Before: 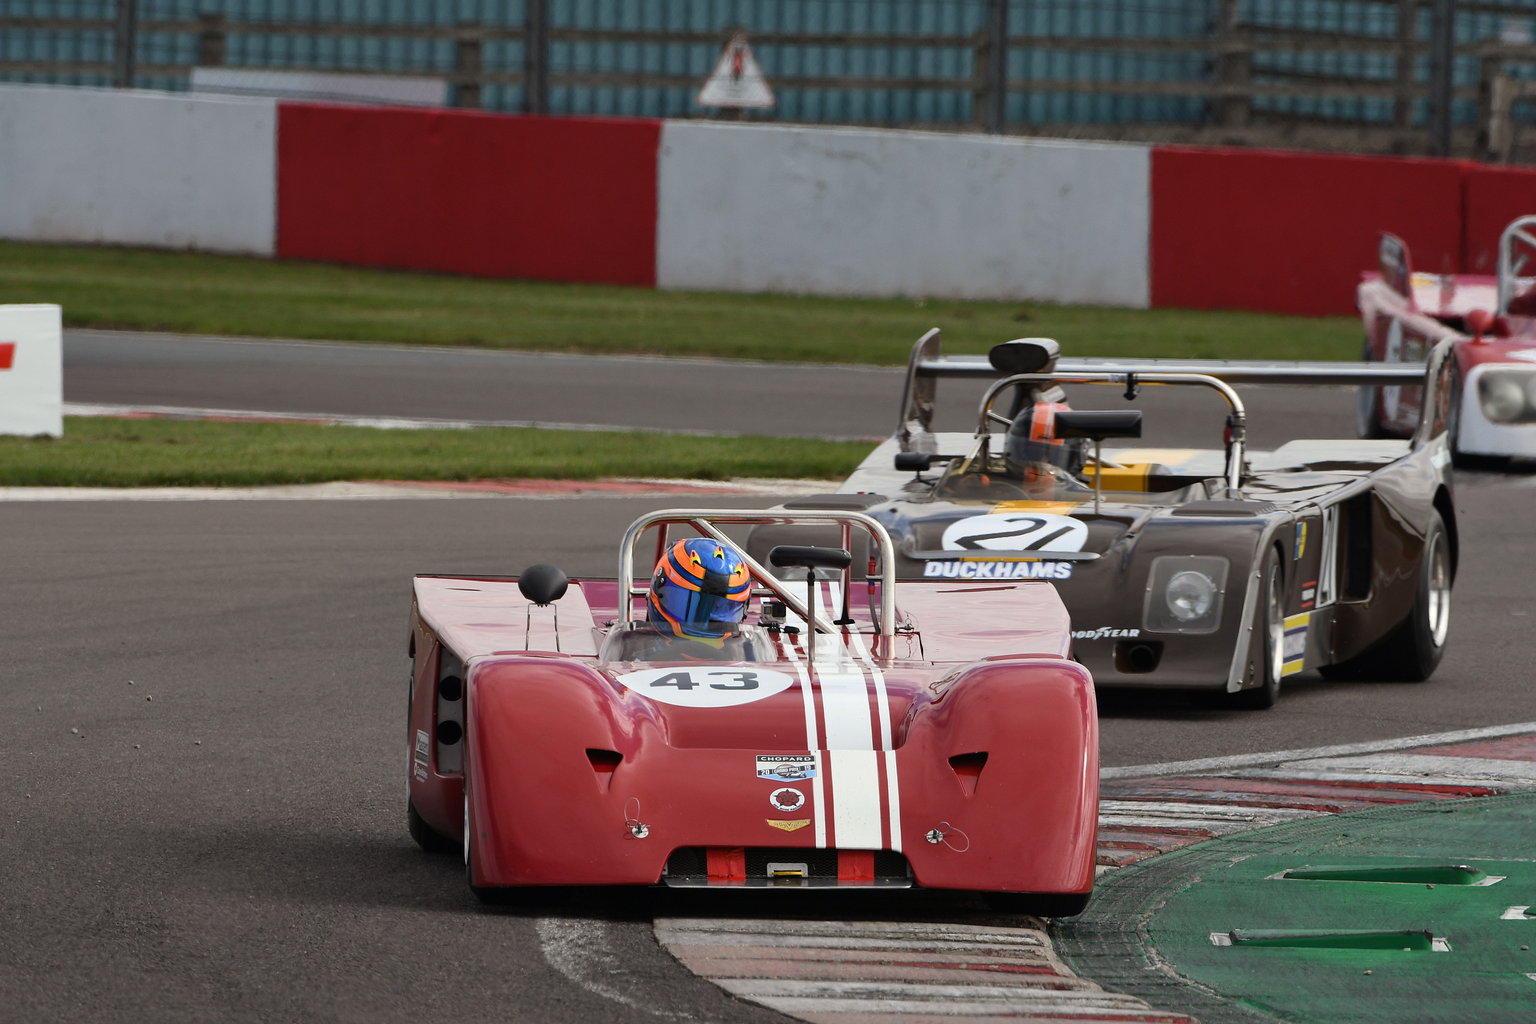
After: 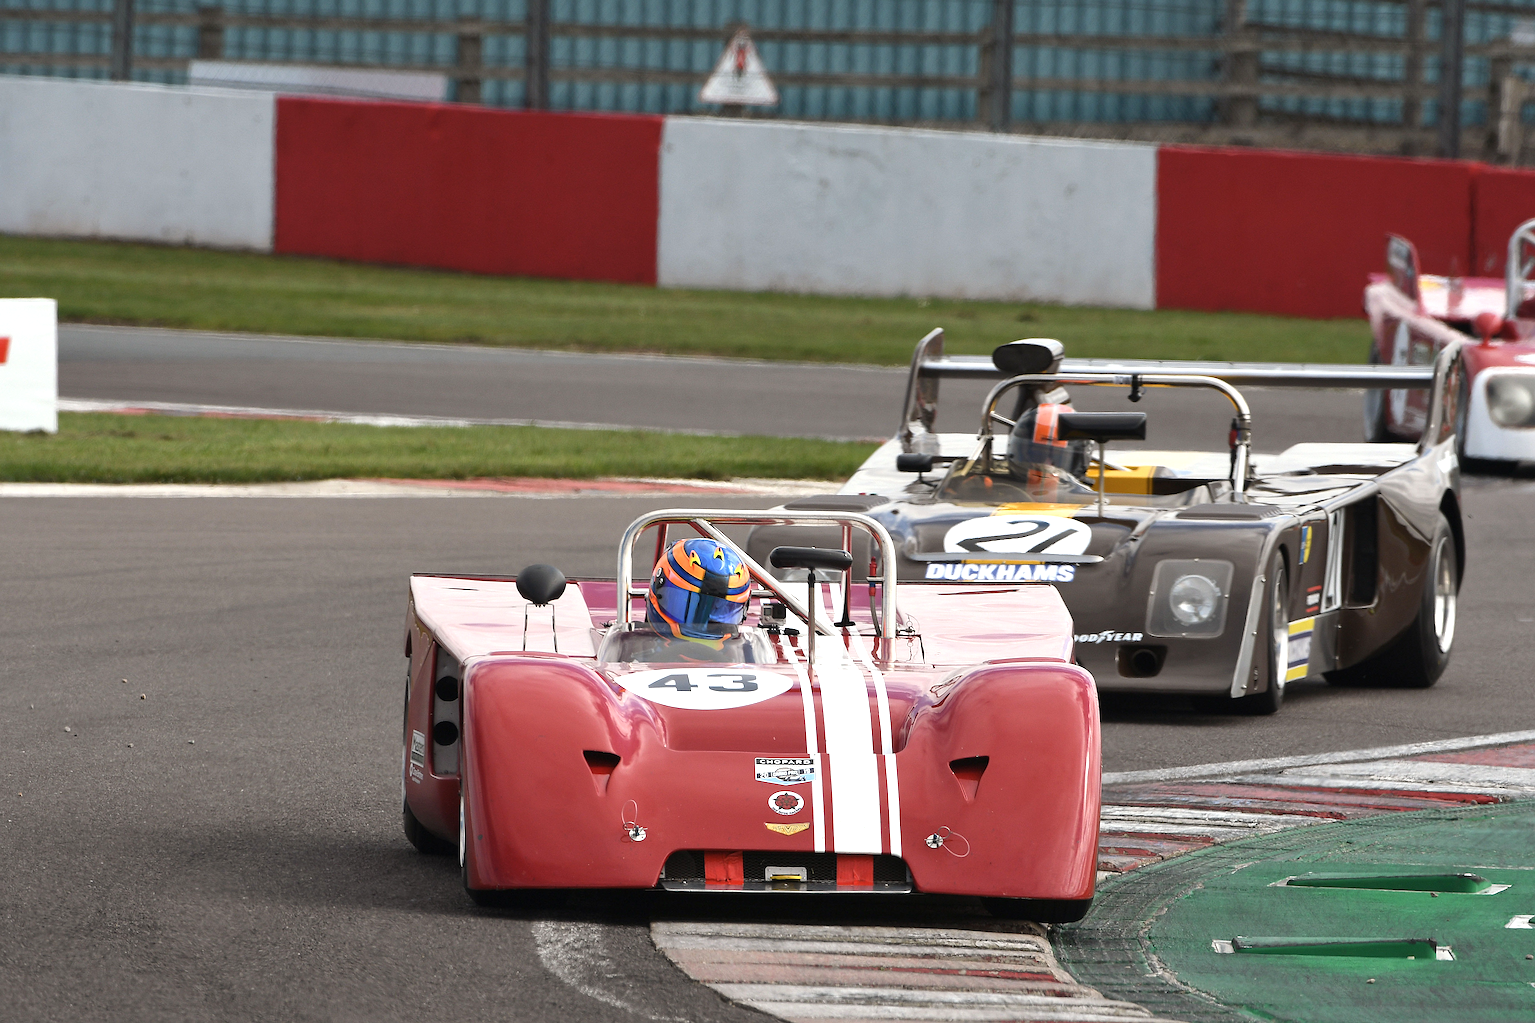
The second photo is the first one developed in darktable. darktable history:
sharpen: on, module defaults
crop and rotate: angle -0.347°
exposure: black level correction 0, exposure 0.702 EV, compensate highlight preservation false
contrast brightness saturation: contrast 0.011, saturation -0.064
